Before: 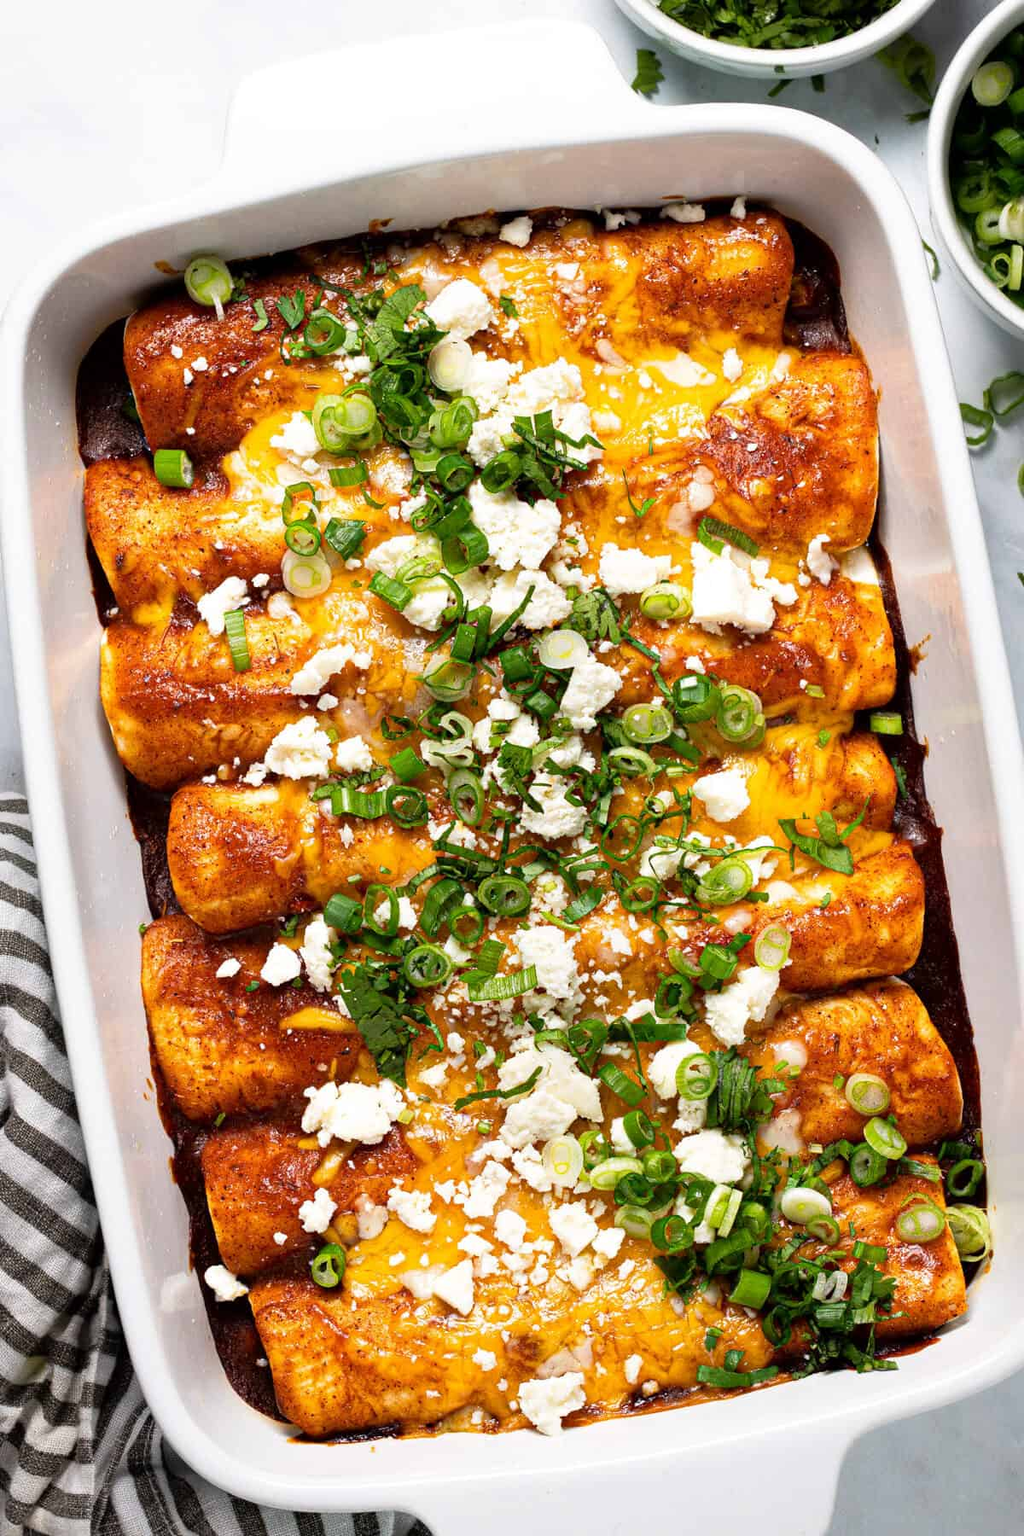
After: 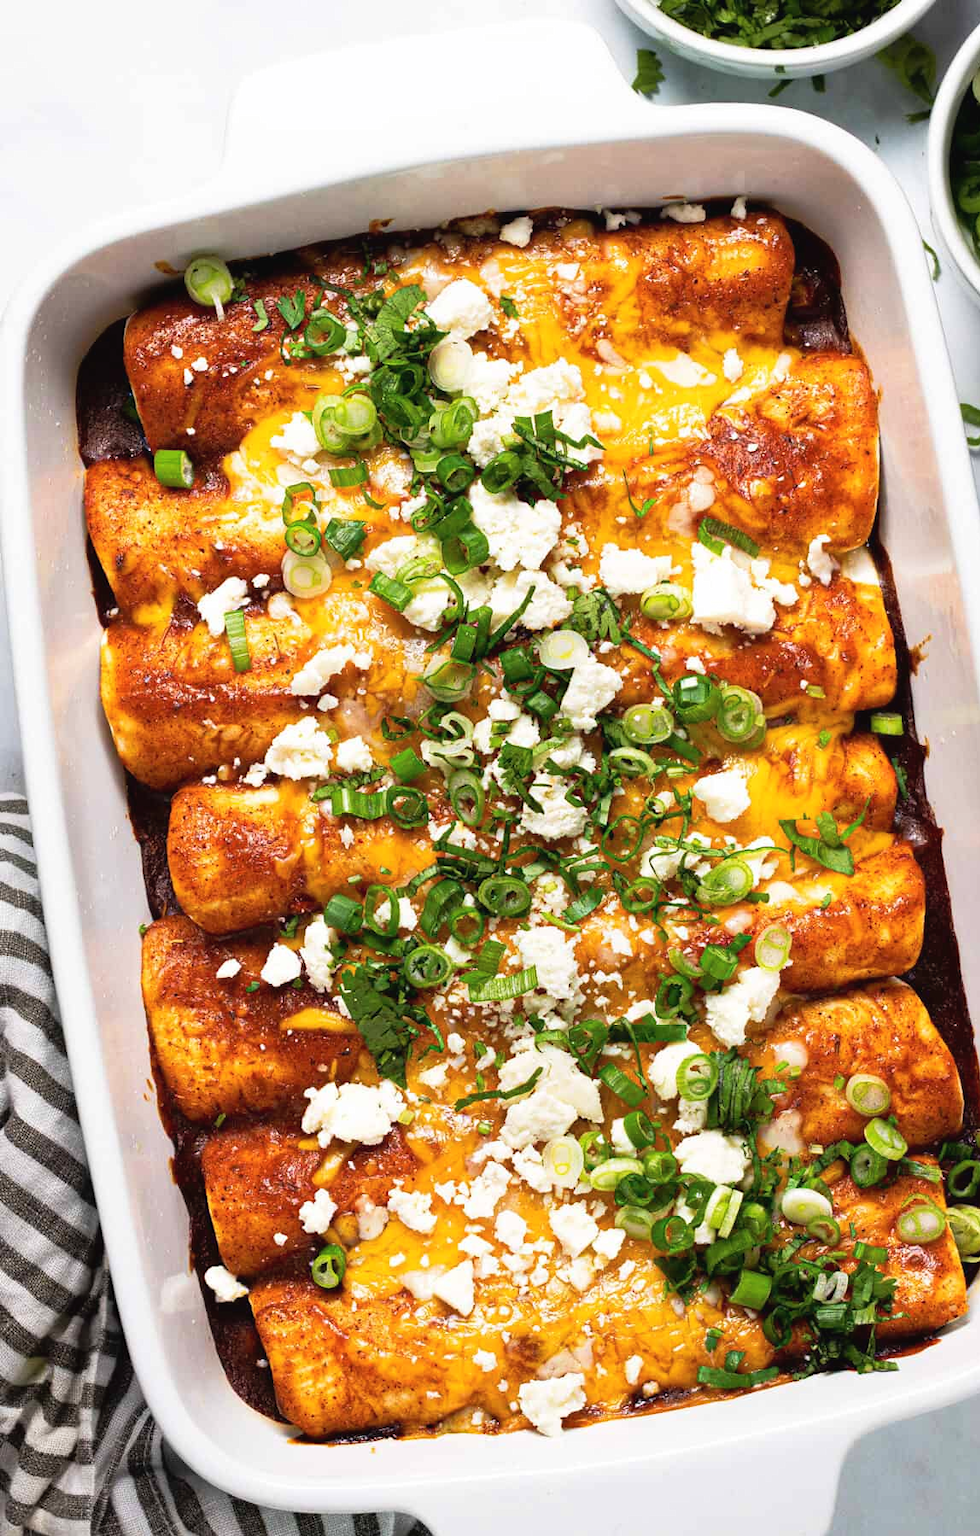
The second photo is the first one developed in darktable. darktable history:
tone curve: curves: ch0 [(0, 0.024) (0.119, 0.146) (0.474, 0.485) (0.718, 0.739) (0.817, 0.839) (1, 0.998)]; ch1 [(0, 0) (0.377, 0.416) (0.439, 0.451) (0.477, 0.485) (0.501, 0.503) (0.538, 0.544) (0.58, 0.613) (0.664, 0.7) (0.783, 0.804) (1, 1)]; ch2 [(0, 0) (0.38, 0.405) (0.463, 0.456) (0.498, 0.497) (0.524, 0.535) (0.578, 0.576) (0.648, 0.665) (1, 1)], preserve colors none
velvia: strength 14.56%
crop: right 4.281%, bottom 0.038%
